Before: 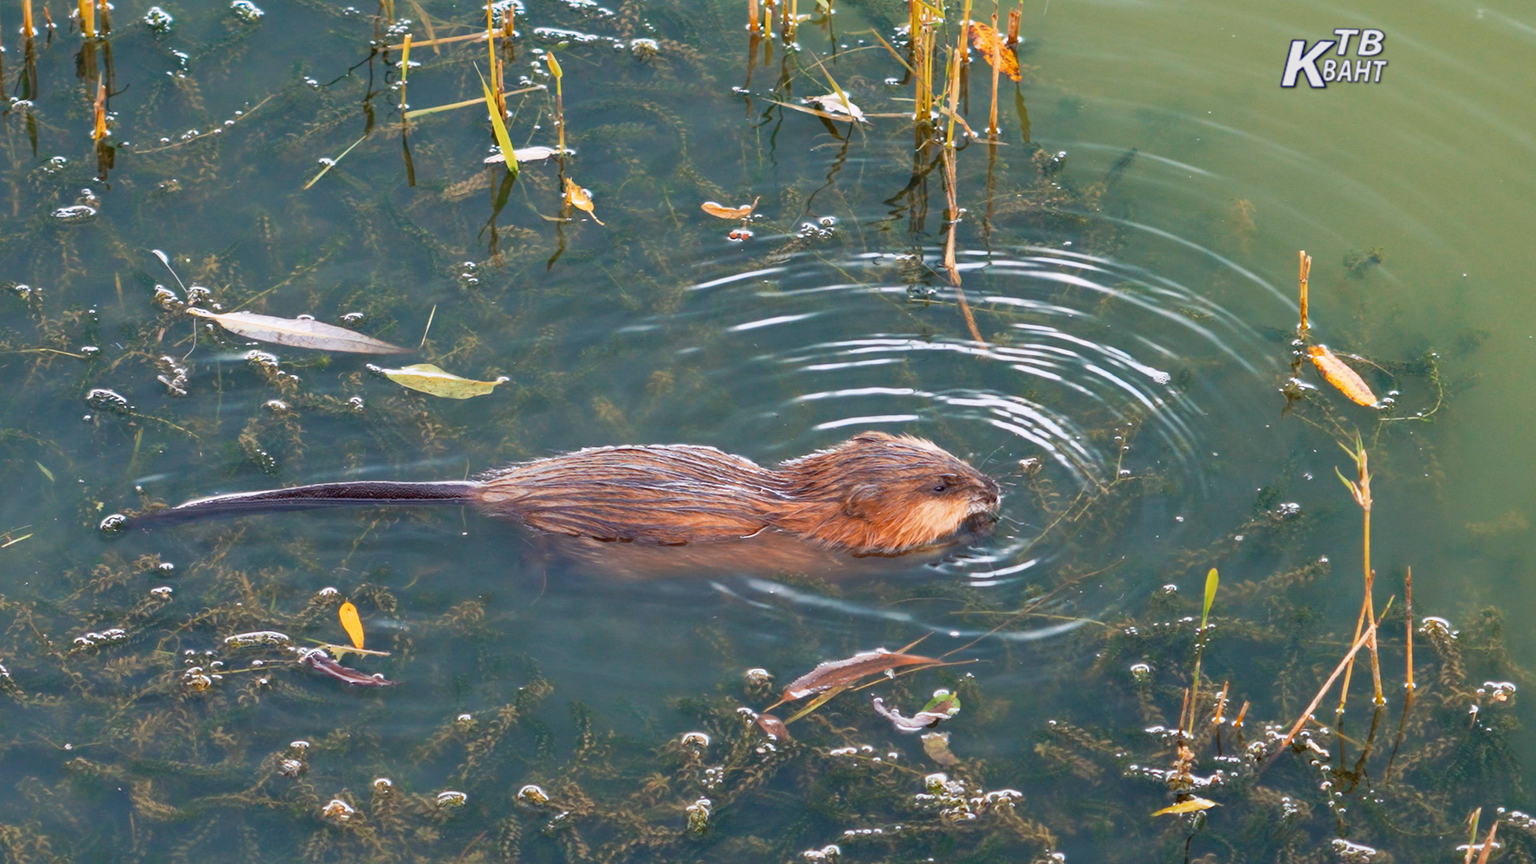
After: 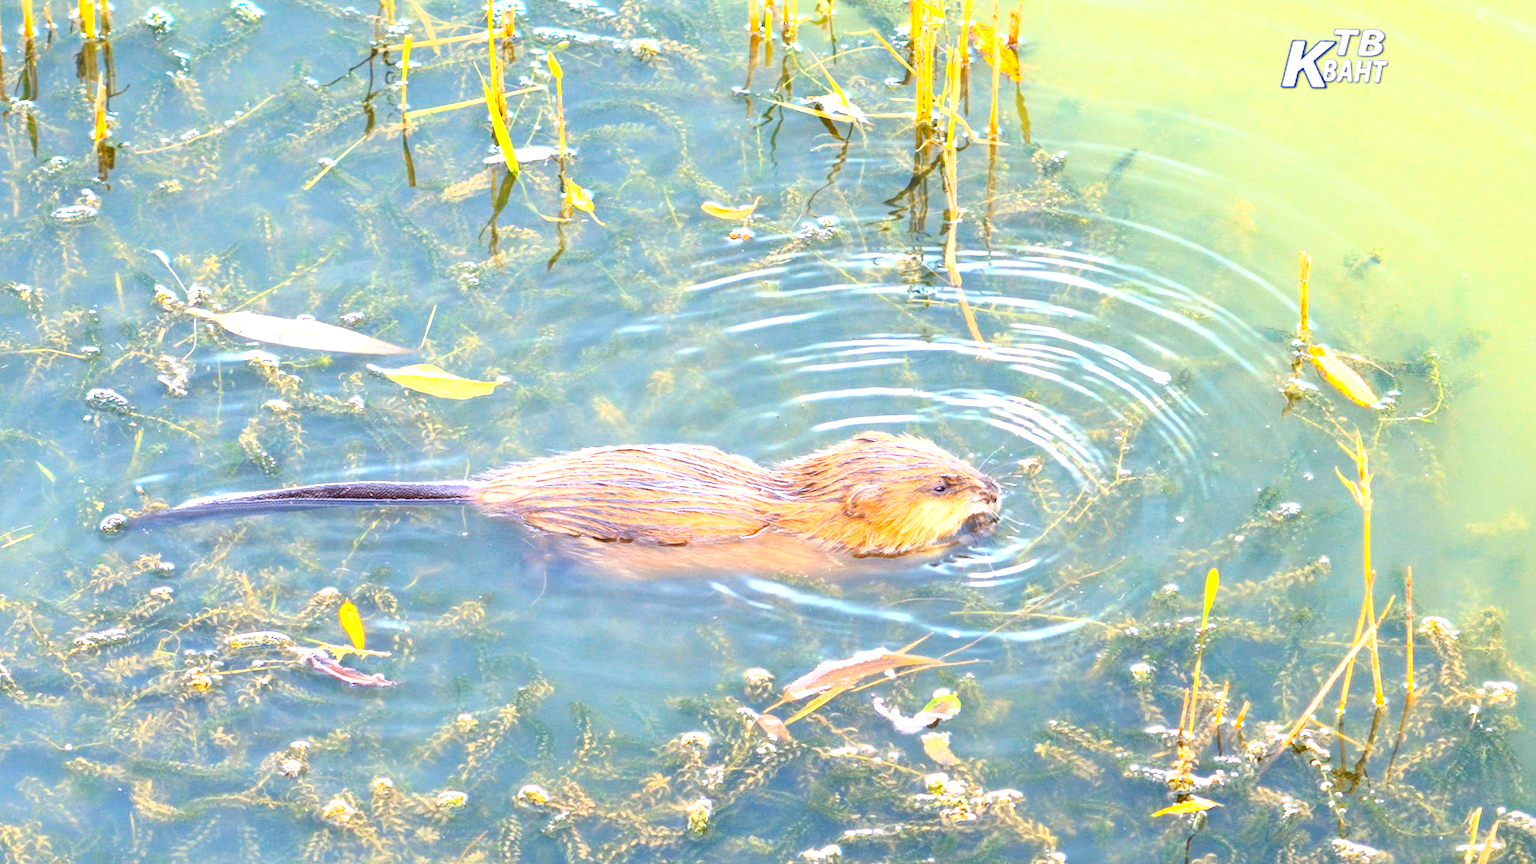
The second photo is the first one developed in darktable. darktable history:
color contrast: green-magenta contrast 0.85, blue-yellow contrast 1.25, unbound 0
base curve: curves: ch0 [(0, 0) (0.557, 0.834) (1, 1)]
exposure: black level correction 0, exposure 1.45 EV, compensate exposure bias true, compensate highlight preservation false
